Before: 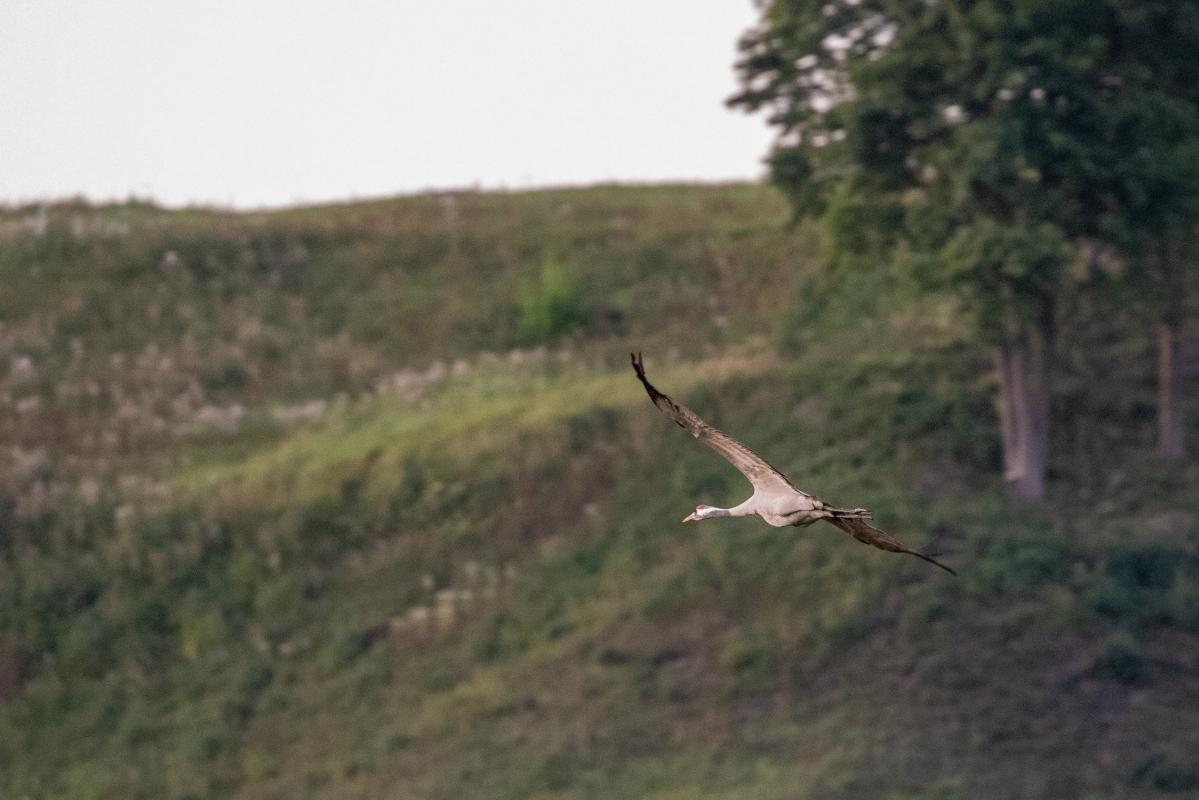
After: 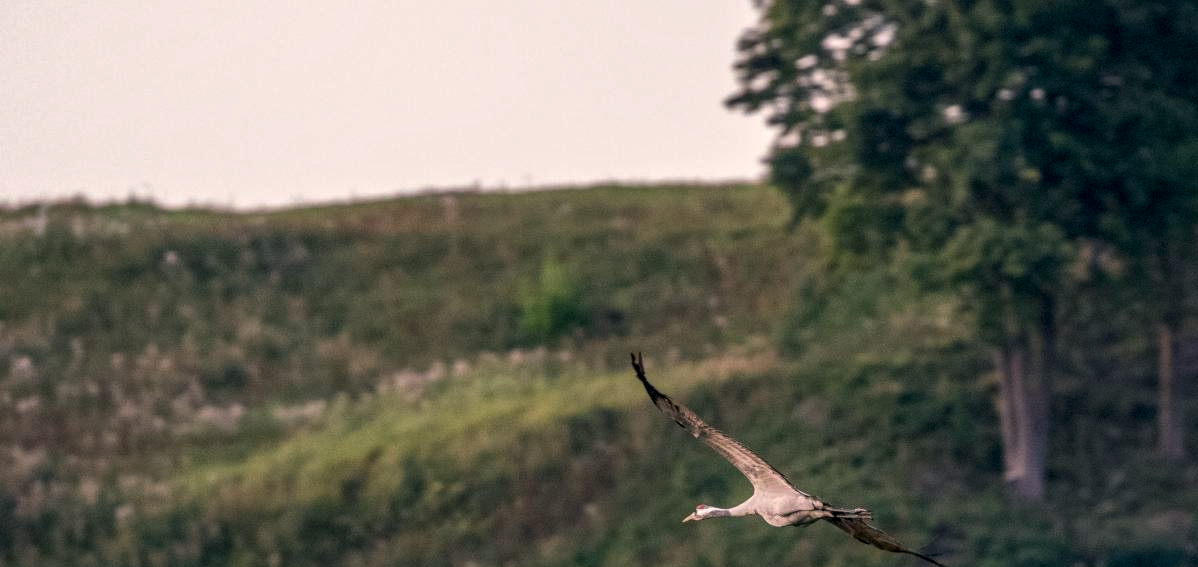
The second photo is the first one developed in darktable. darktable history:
color zones: curves: ch1 [(0, 0.525) (0.143, 0.556) (0.286, 0.52) (0.429, 0.5) (0.571, 0.5) (0.714, 0.5) (0.857, 0.503) (1, 0.525)]
color correction: highlights a* 5.47, highlights b* 5.31, shadows a* -4.48, shadows b* -5.27
crop: right 0%, bottom 29.12%
local contrast: detail 130%
contrast brightness saturation: brightness -0.088
